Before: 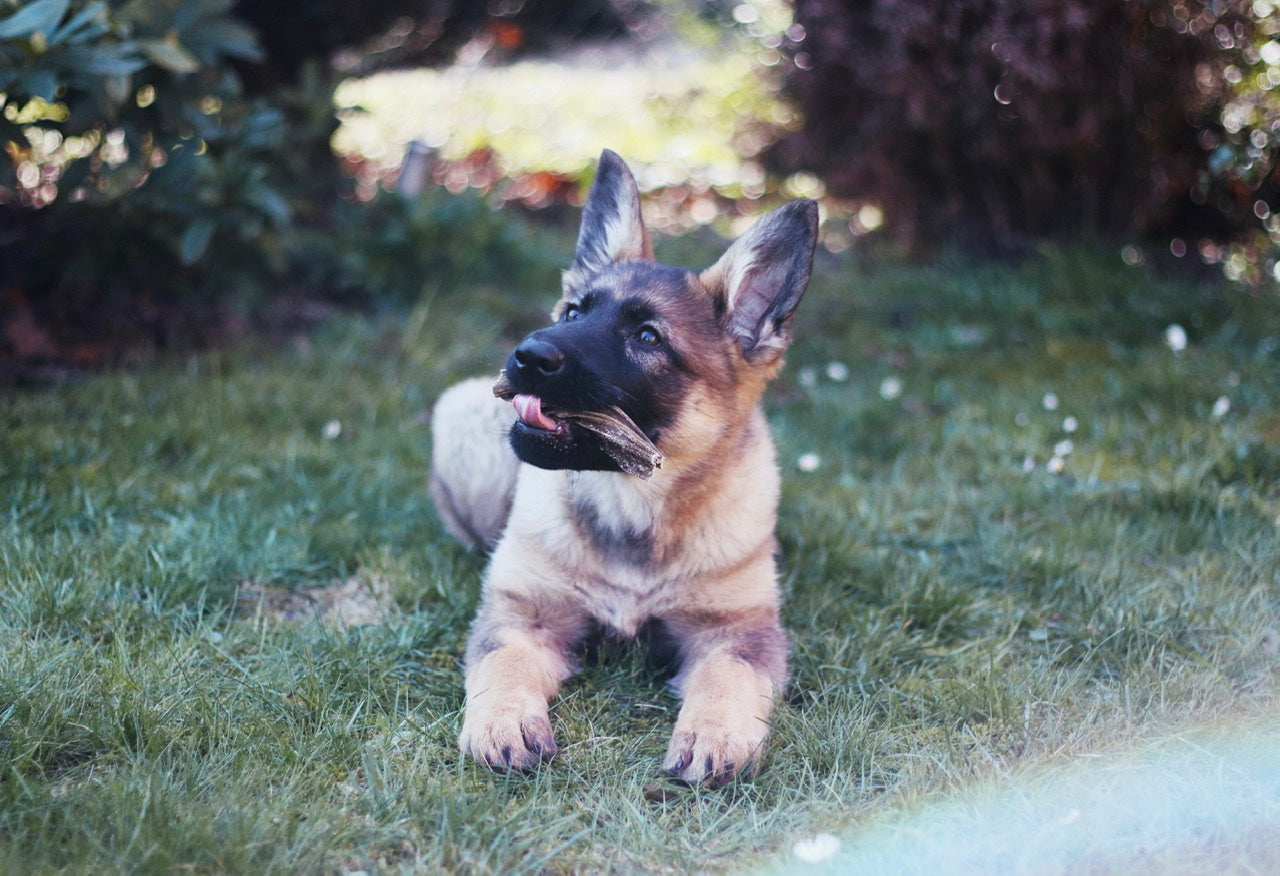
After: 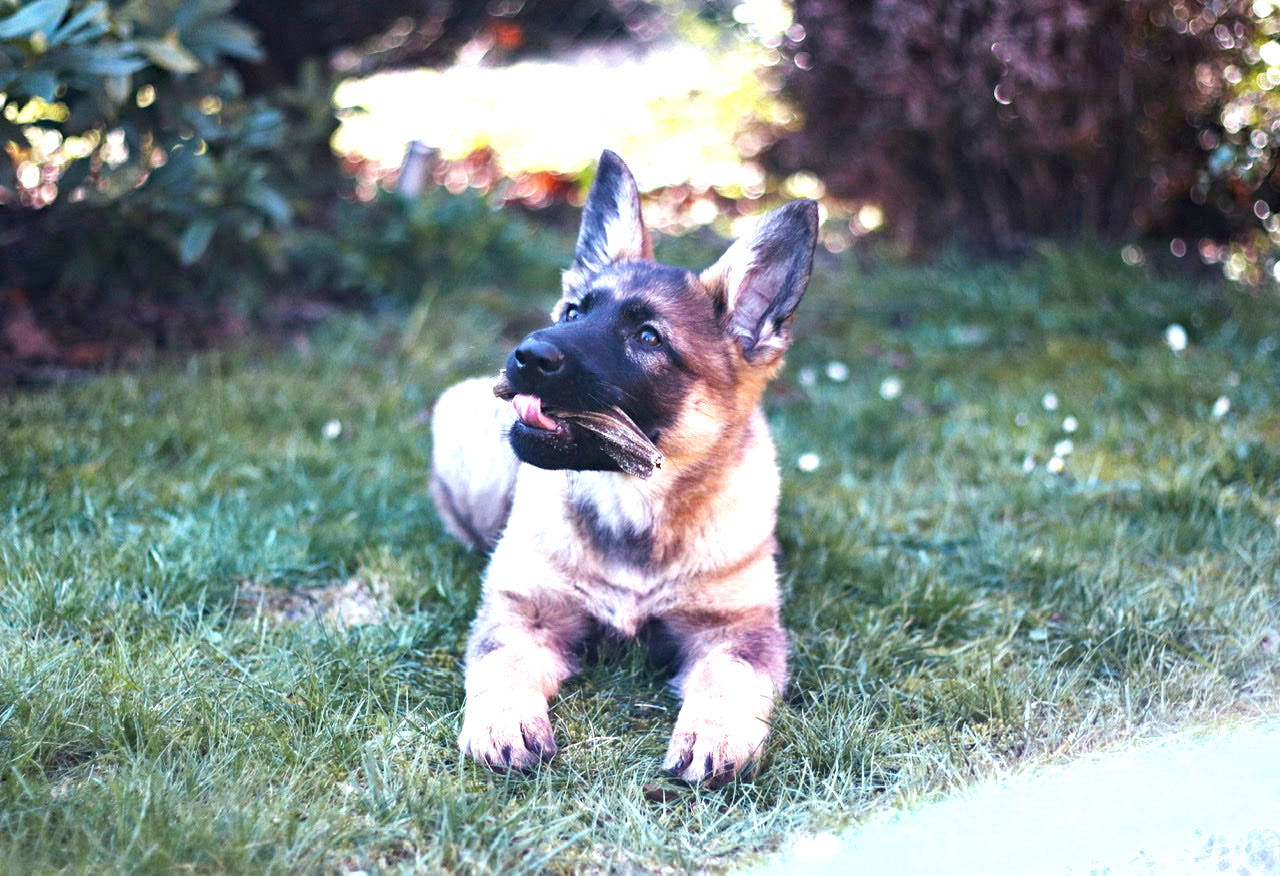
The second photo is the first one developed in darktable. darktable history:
shadows and highlights: soften with gaussian
exposure: black level correction 0.001, exposure 0.961 EV, compensate exposure bias true, compensate highlight preservation false
haze removal: compatibility mode true, adaptive false
